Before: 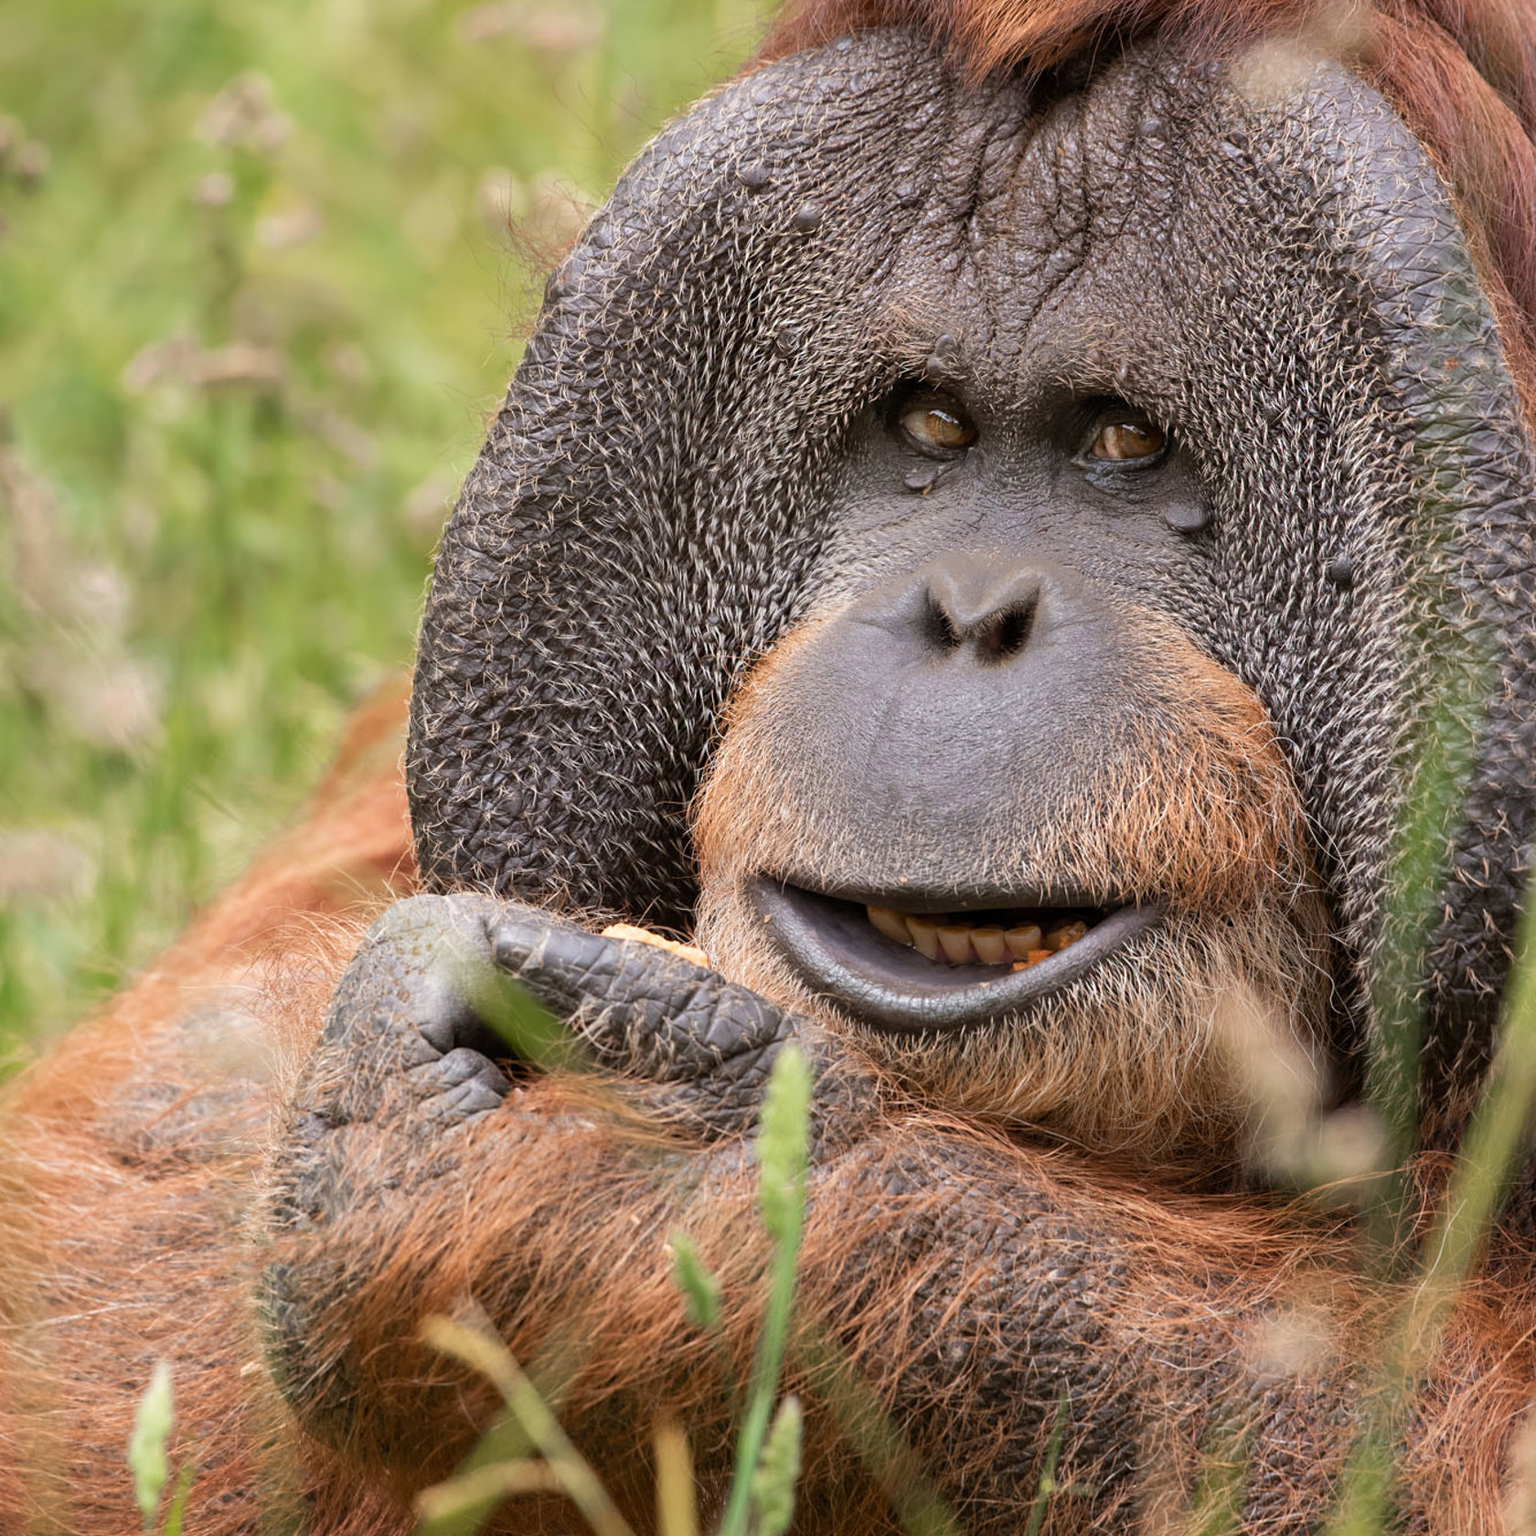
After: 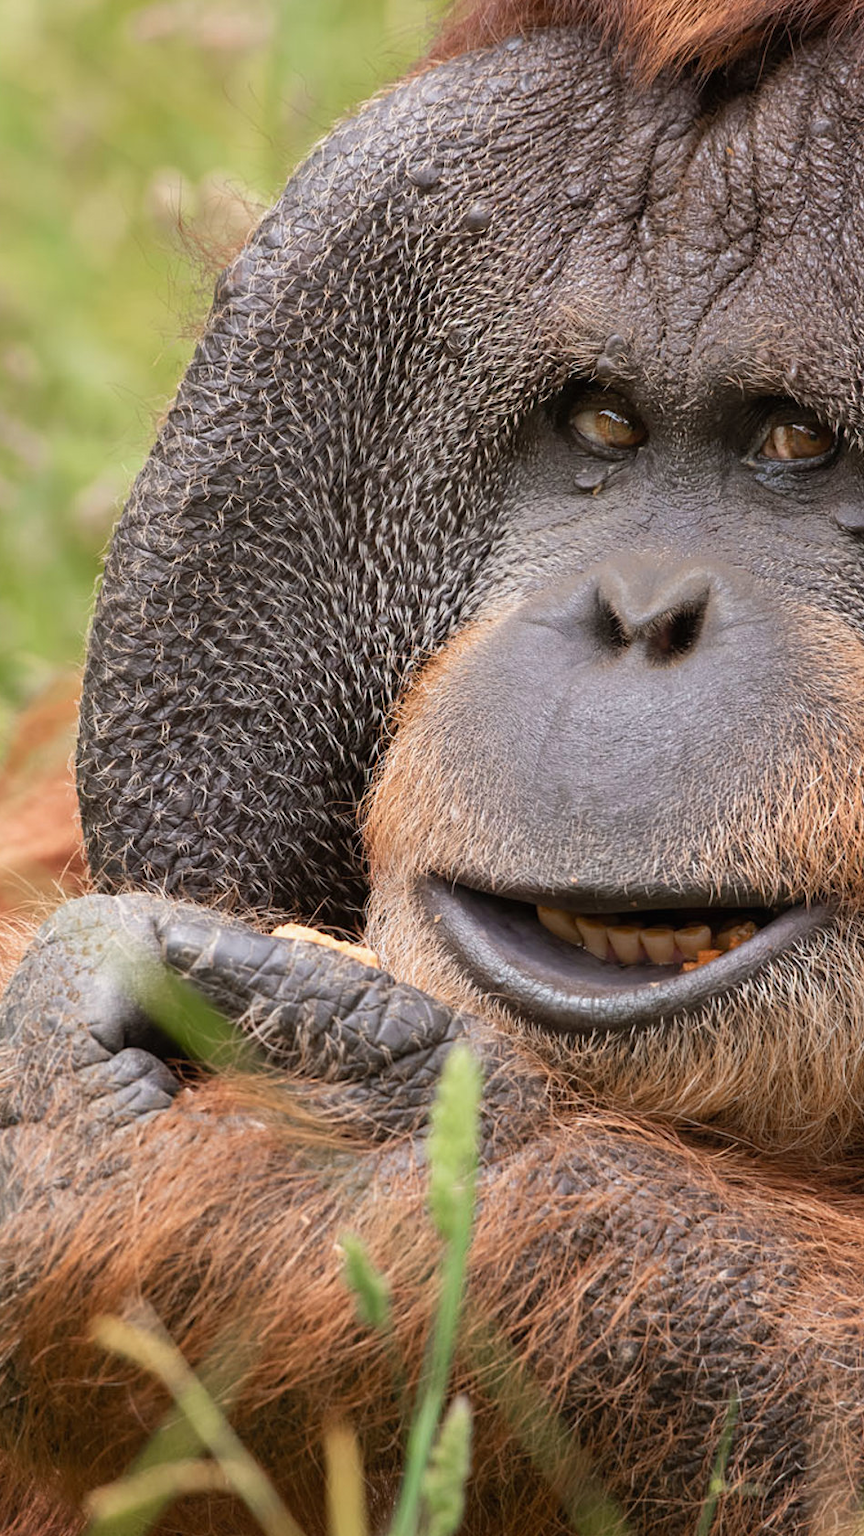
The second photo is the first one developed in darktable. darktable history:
crop: left 21.496%, right 22.254%
contrast equalizer: y [[0.5, 0.5, 0.478, 0.5, 0.5, 0.5], [0.5 ×6], [0.5 ×6], [0 ×6], [0 ×6]]
